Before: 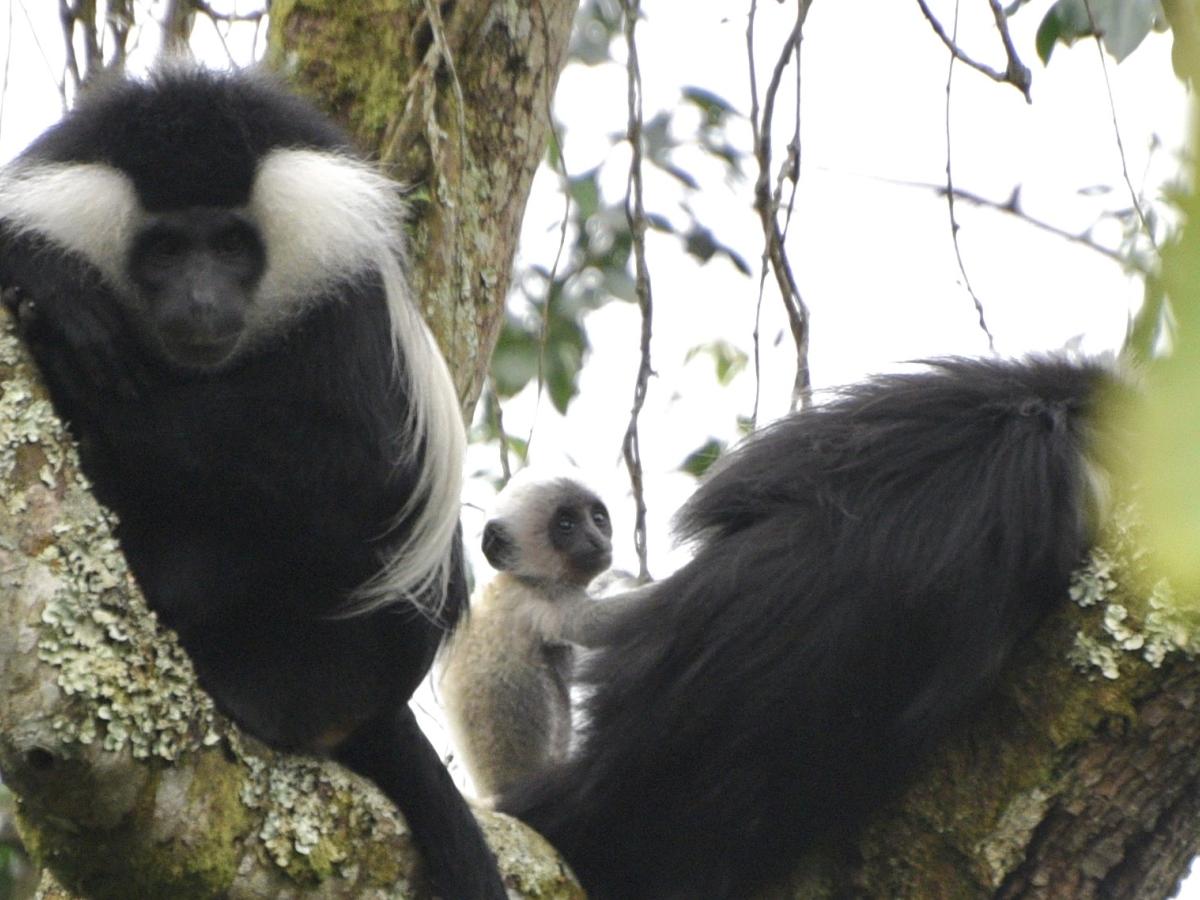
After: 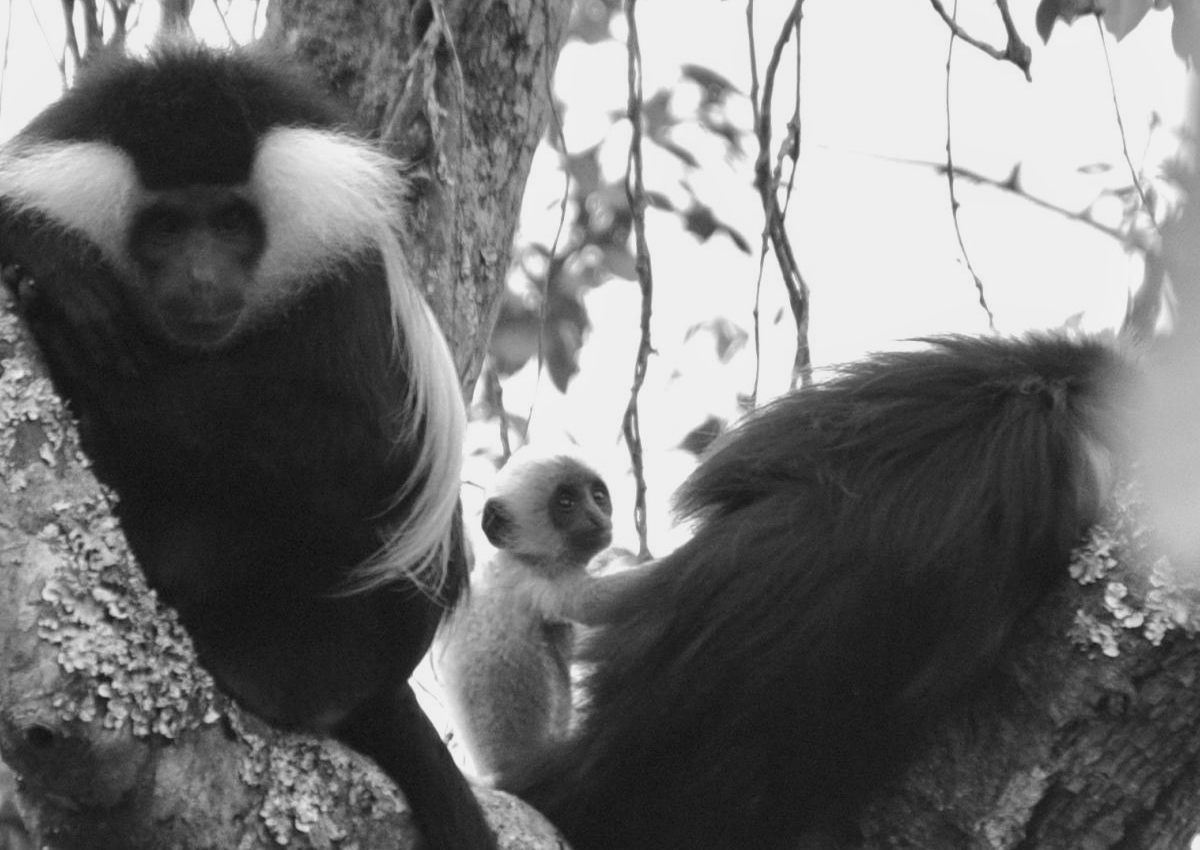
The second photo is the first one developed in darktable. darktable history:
crop and rotate: top 2.479%, bottom 3.018%
monochrome: a -71.75, b 75.82
